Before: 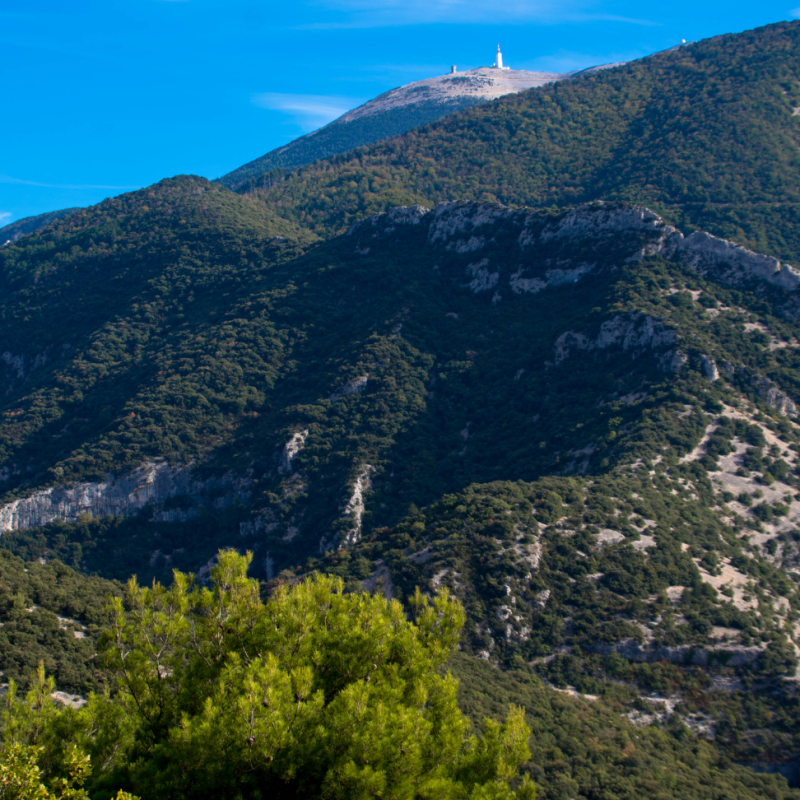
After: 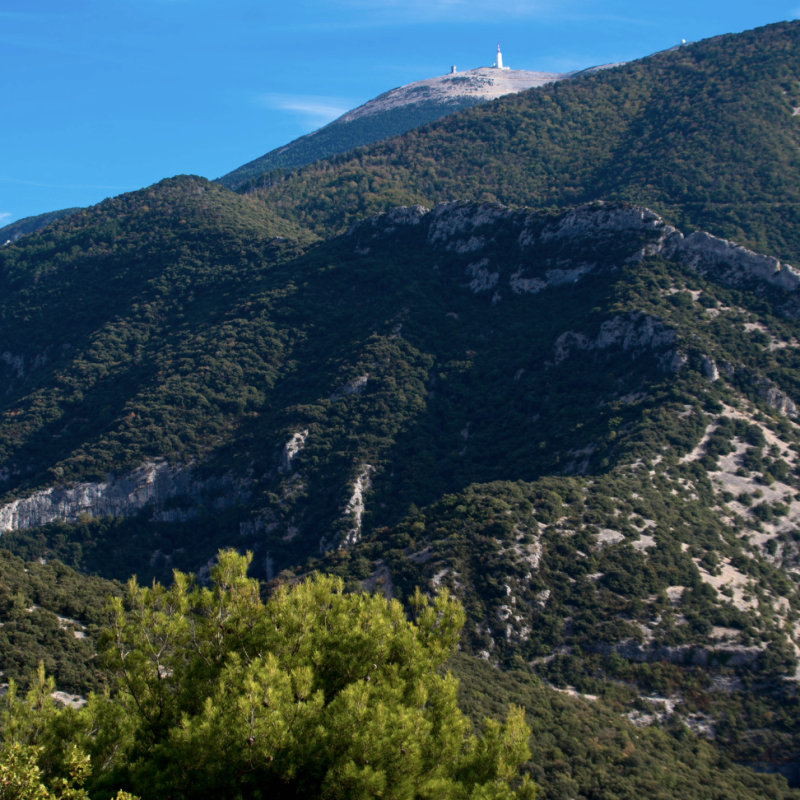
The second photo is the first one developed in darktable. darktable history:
contrast brightness saturation: contrast 0.11, saturation -0.17
